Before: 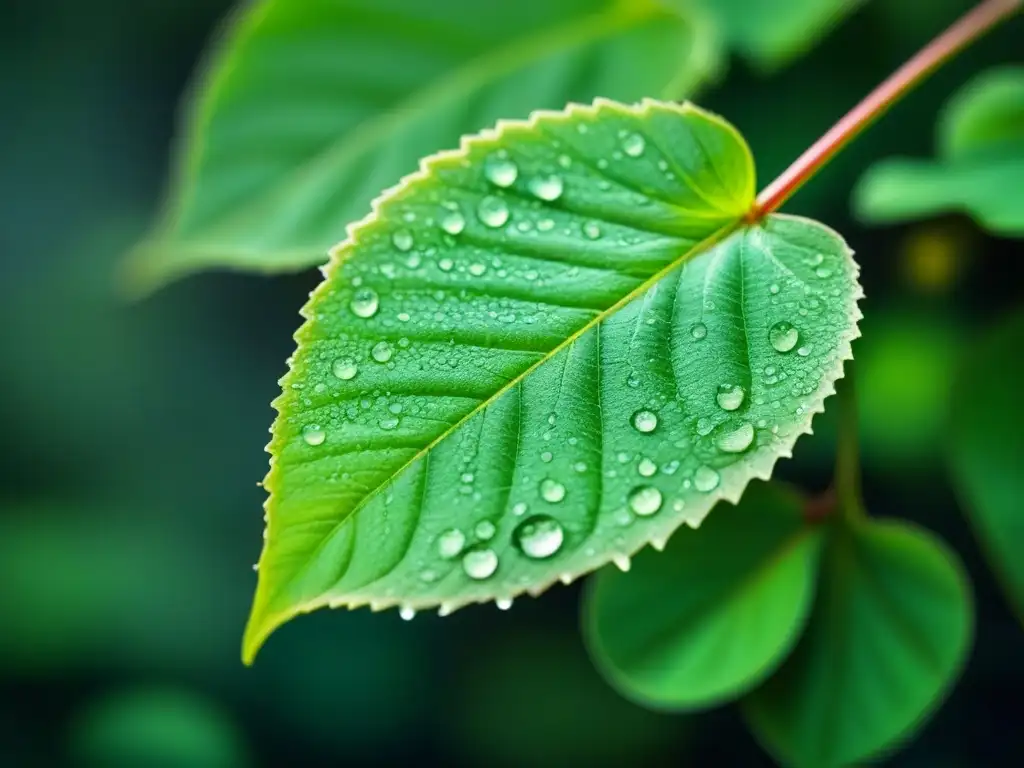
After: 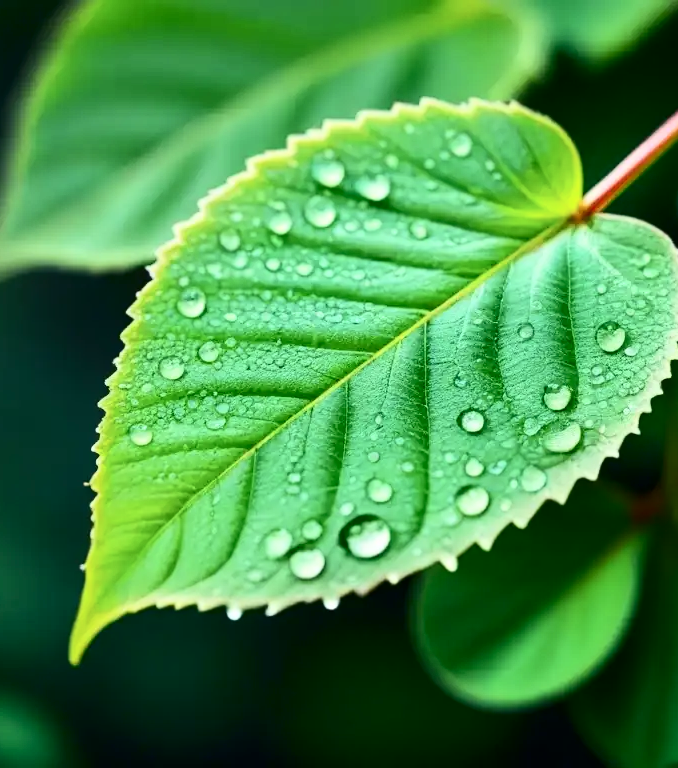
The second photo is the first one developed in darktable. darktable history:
crop: left 16.983%, right 16.744%
contrast brightness saturation: contrast 0.293
